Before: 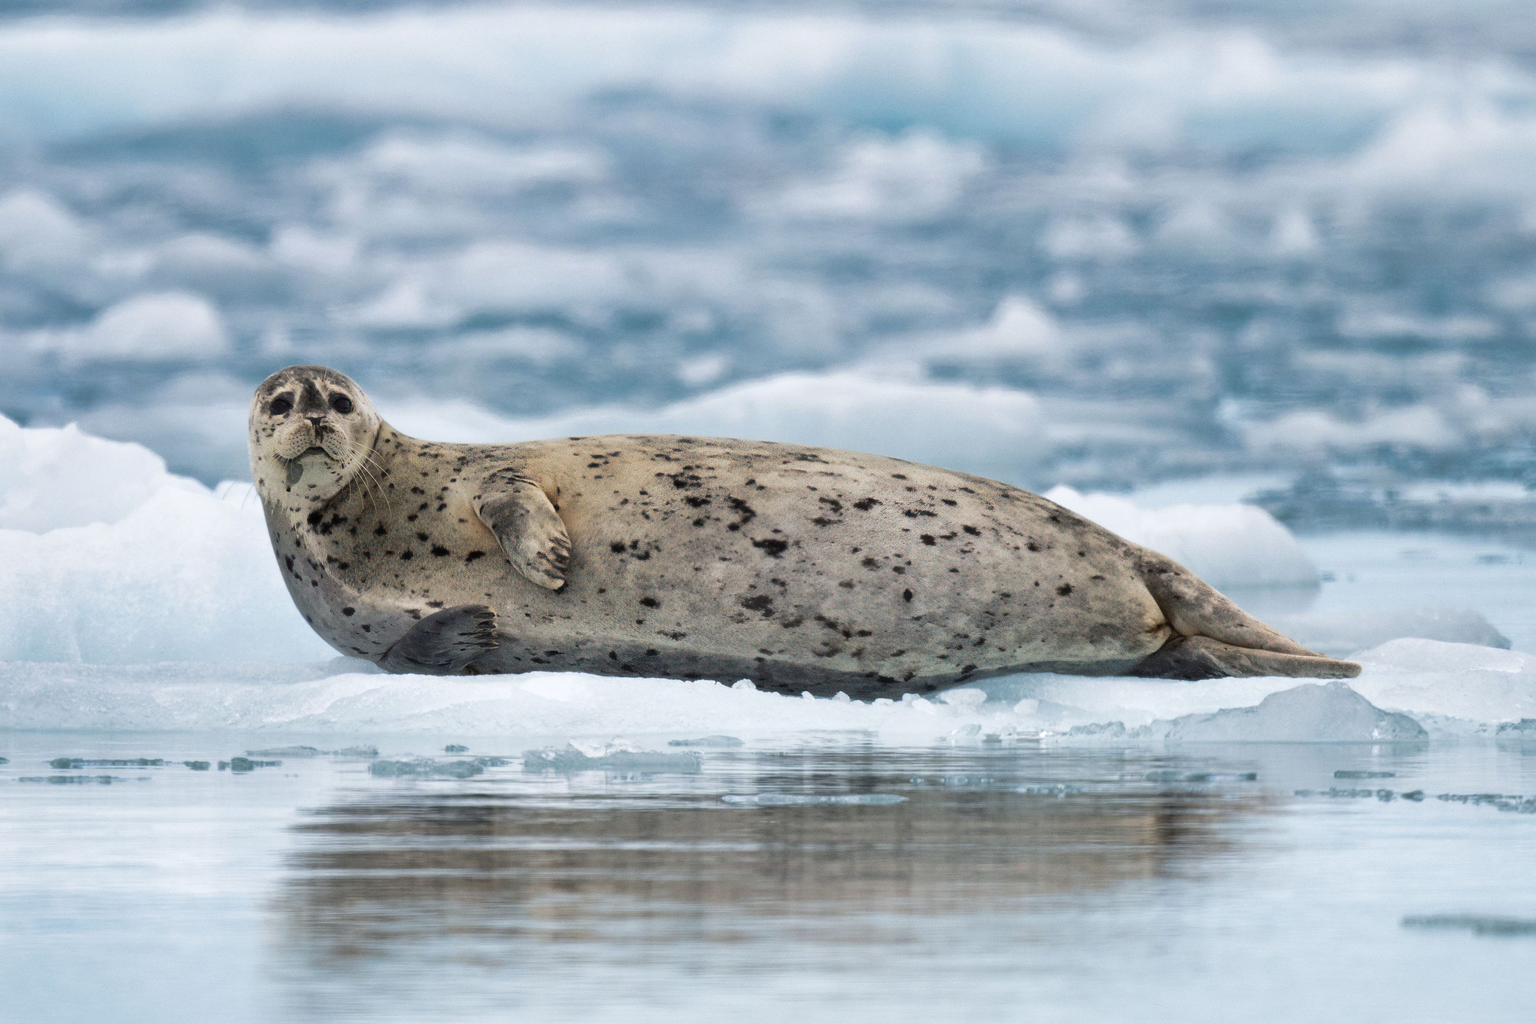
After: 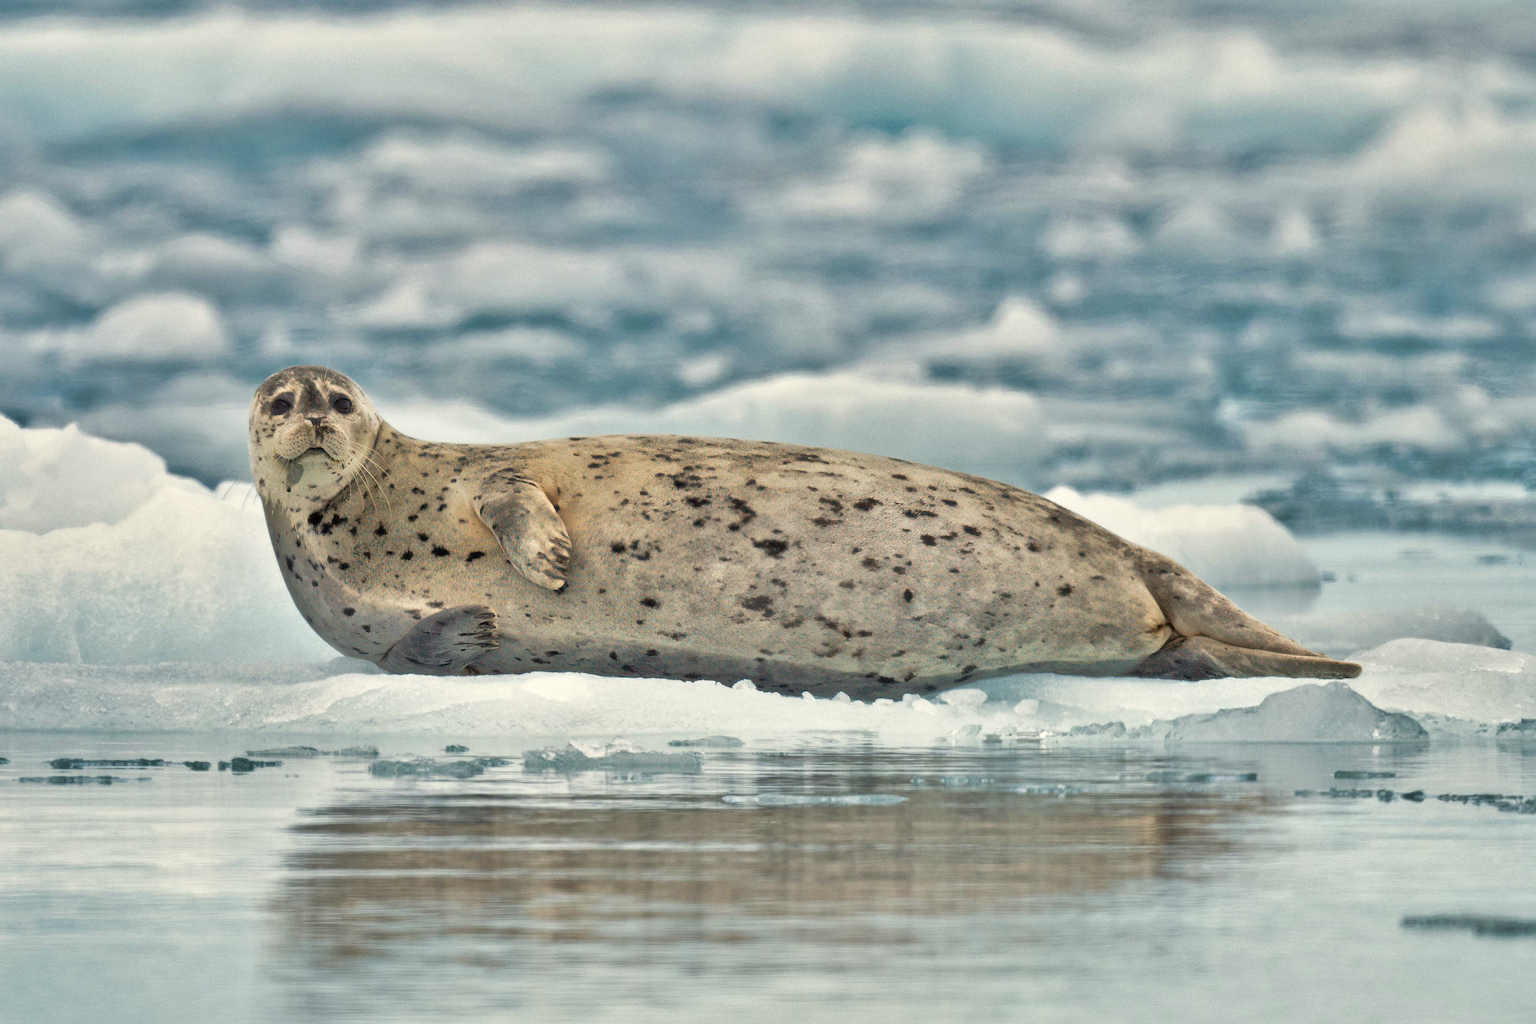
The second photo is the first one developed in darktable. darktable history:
shadows and highlights: shadows 40, highlights -54, highlights color adjustment 46%, low approximation 0.01, soften with gaussian
white balance: red 1.029, blue 0.92
tone equalizer: -7 EV 0.15 EV, -6 EV 0.6 EV, -5 EV 1.15 EV, -4 EV 1.33 EV, -3 EV 1.15 EV, -2 EV 0.6 EV, -1 EV 0.15 EV, mask exposure compensation -0.5 EV
